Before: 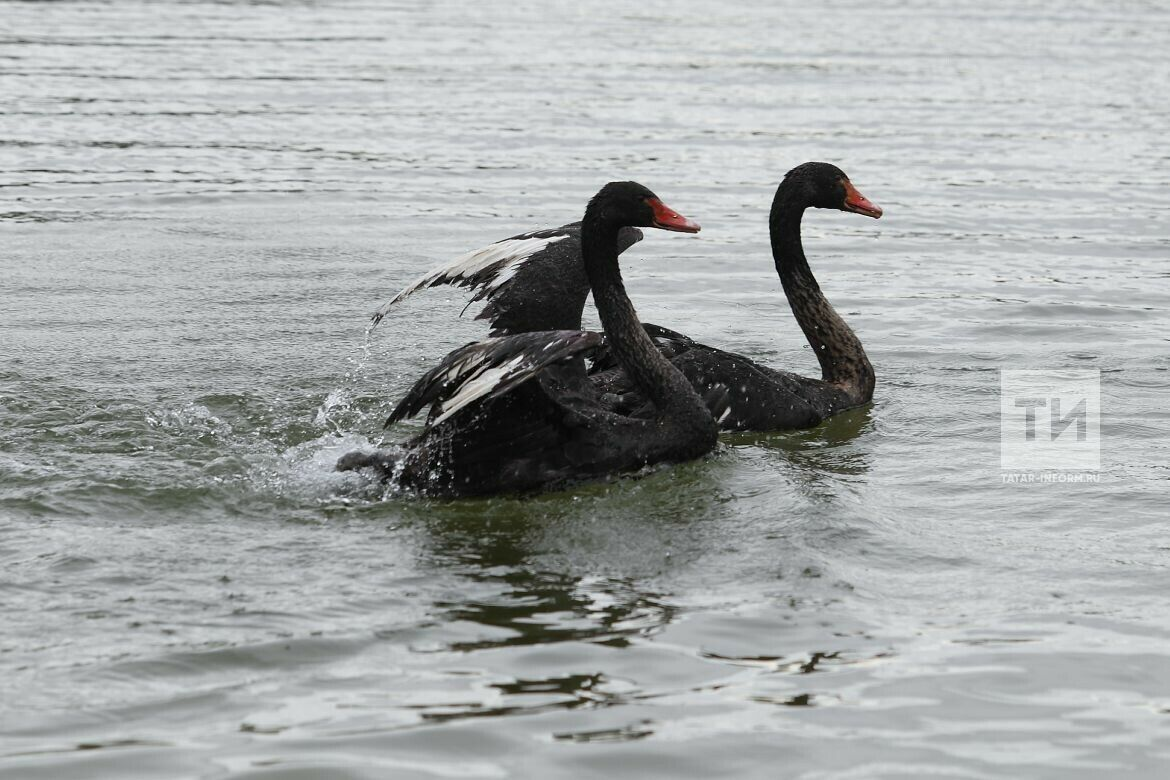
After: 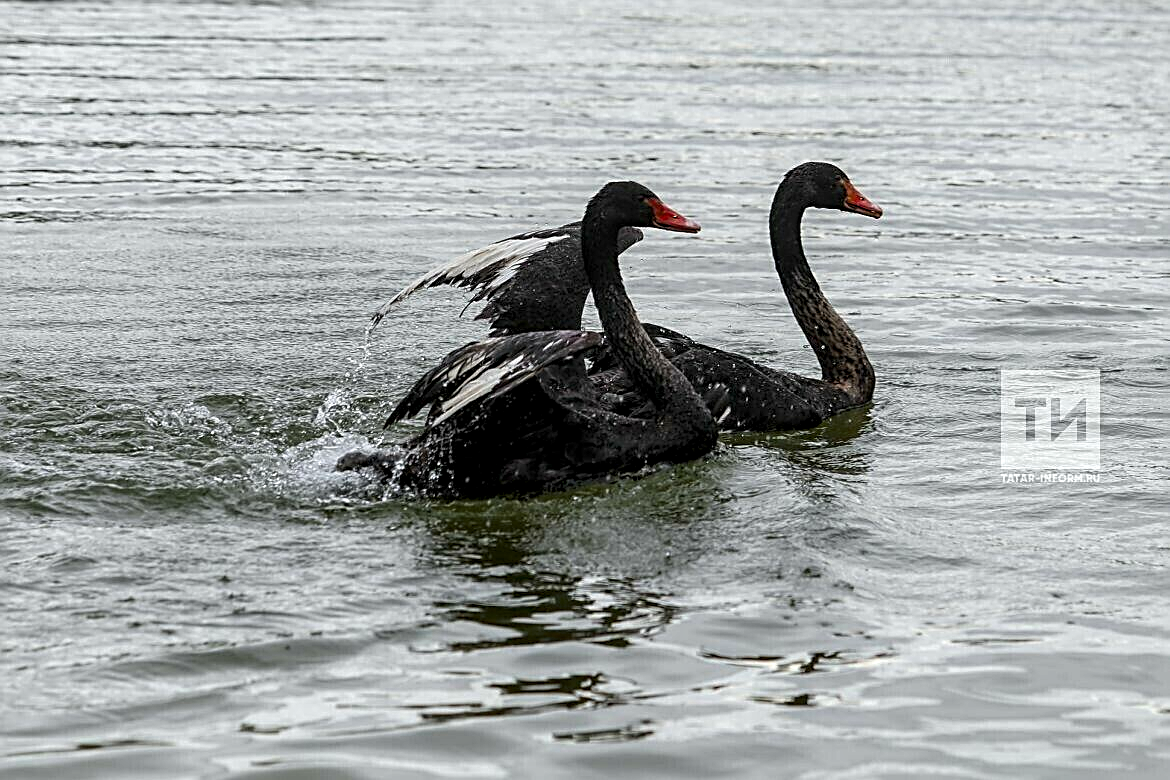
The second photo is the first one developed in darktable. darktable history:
local contrast: detail 150%
color balance rgb: perceptual saturation grading › global saturation 25%, global vibrance 10%
sharpen: radius 2.531, amount 0.628
